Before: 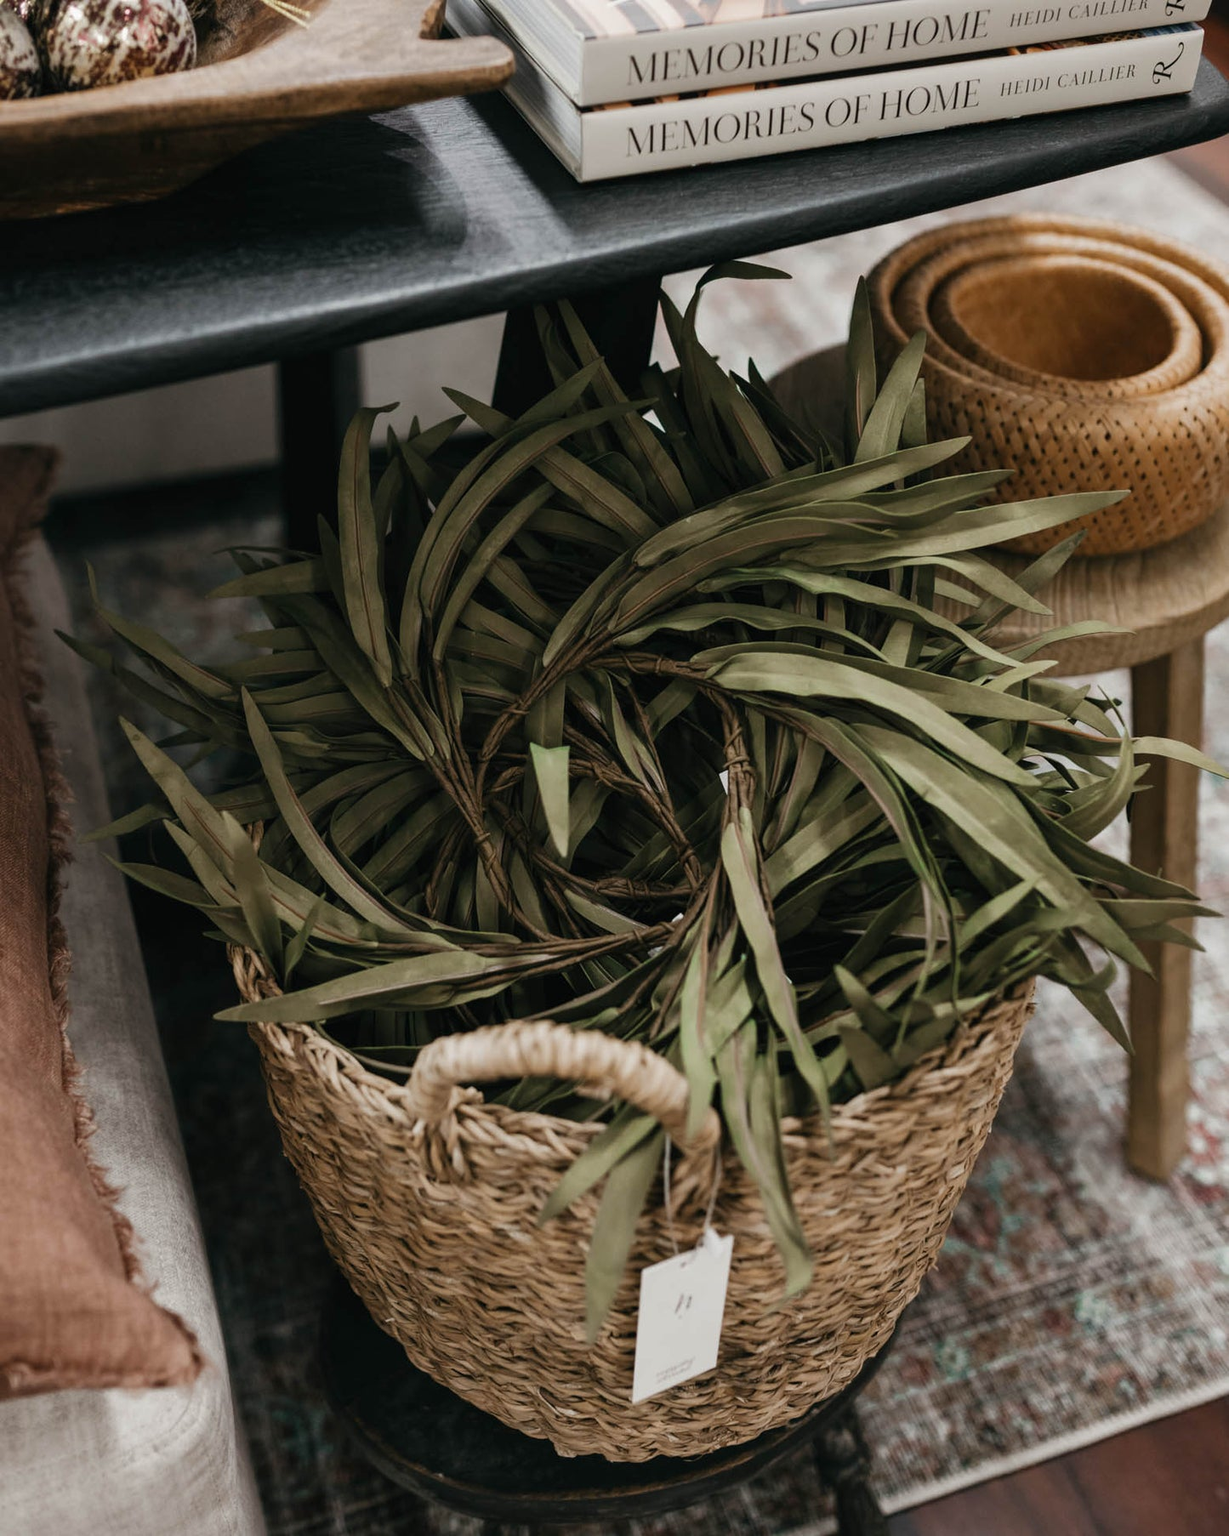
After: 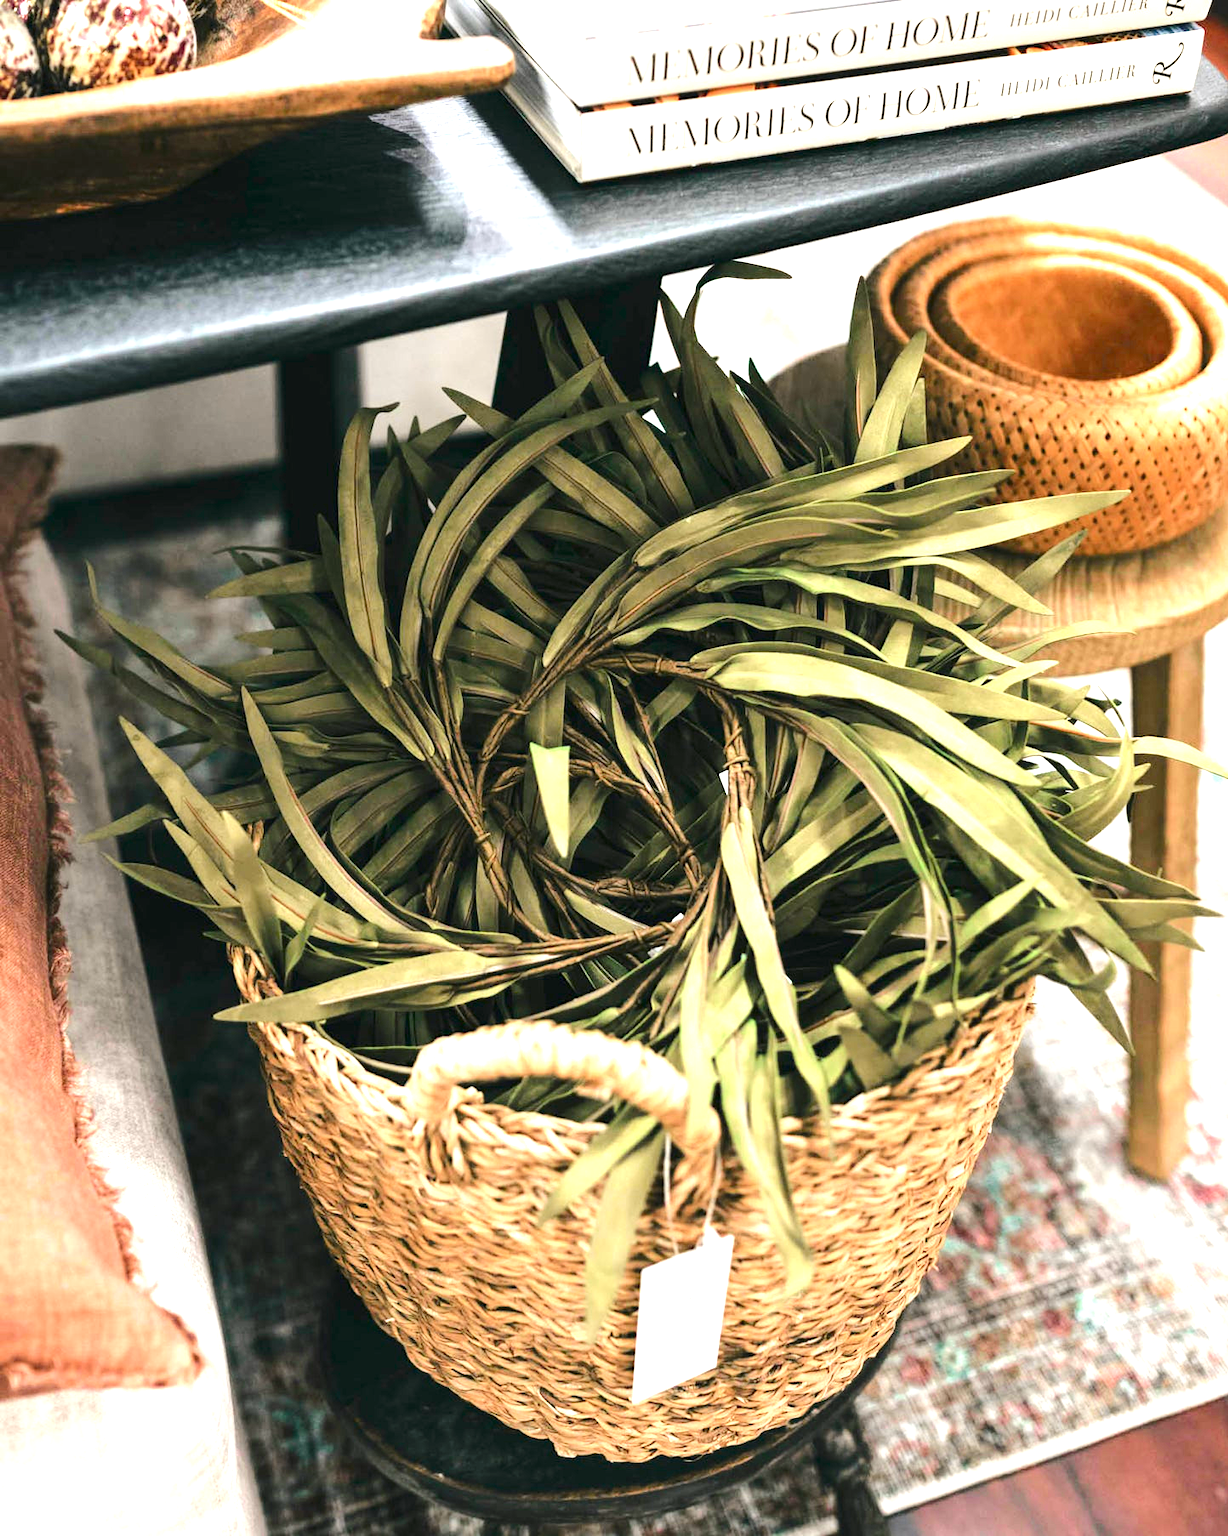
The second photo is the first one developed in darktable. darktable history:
tone curve: curves: ch0 [(0, 0) (0.126, 0.086) (0.338, 0.327) (0.494, 0.55) (0.703, 0.762) (1, 1)]; ch1 [(0, 0) (0.346, 0.324) (0.45, 0.431) (0.5, 0.5) (0.522, 0.517) (0.55, 0.578) (1, 1)]; ch2 [(0, 0) (0.44, 0.424) (0.501, 0.499) (0.554, 0.563) (0.622, 0.667) (0.707, 0.746) (1, 1)], color space Lab, independent channels
exposure: exposure 1.998 EV, compensate highlight preservation false
